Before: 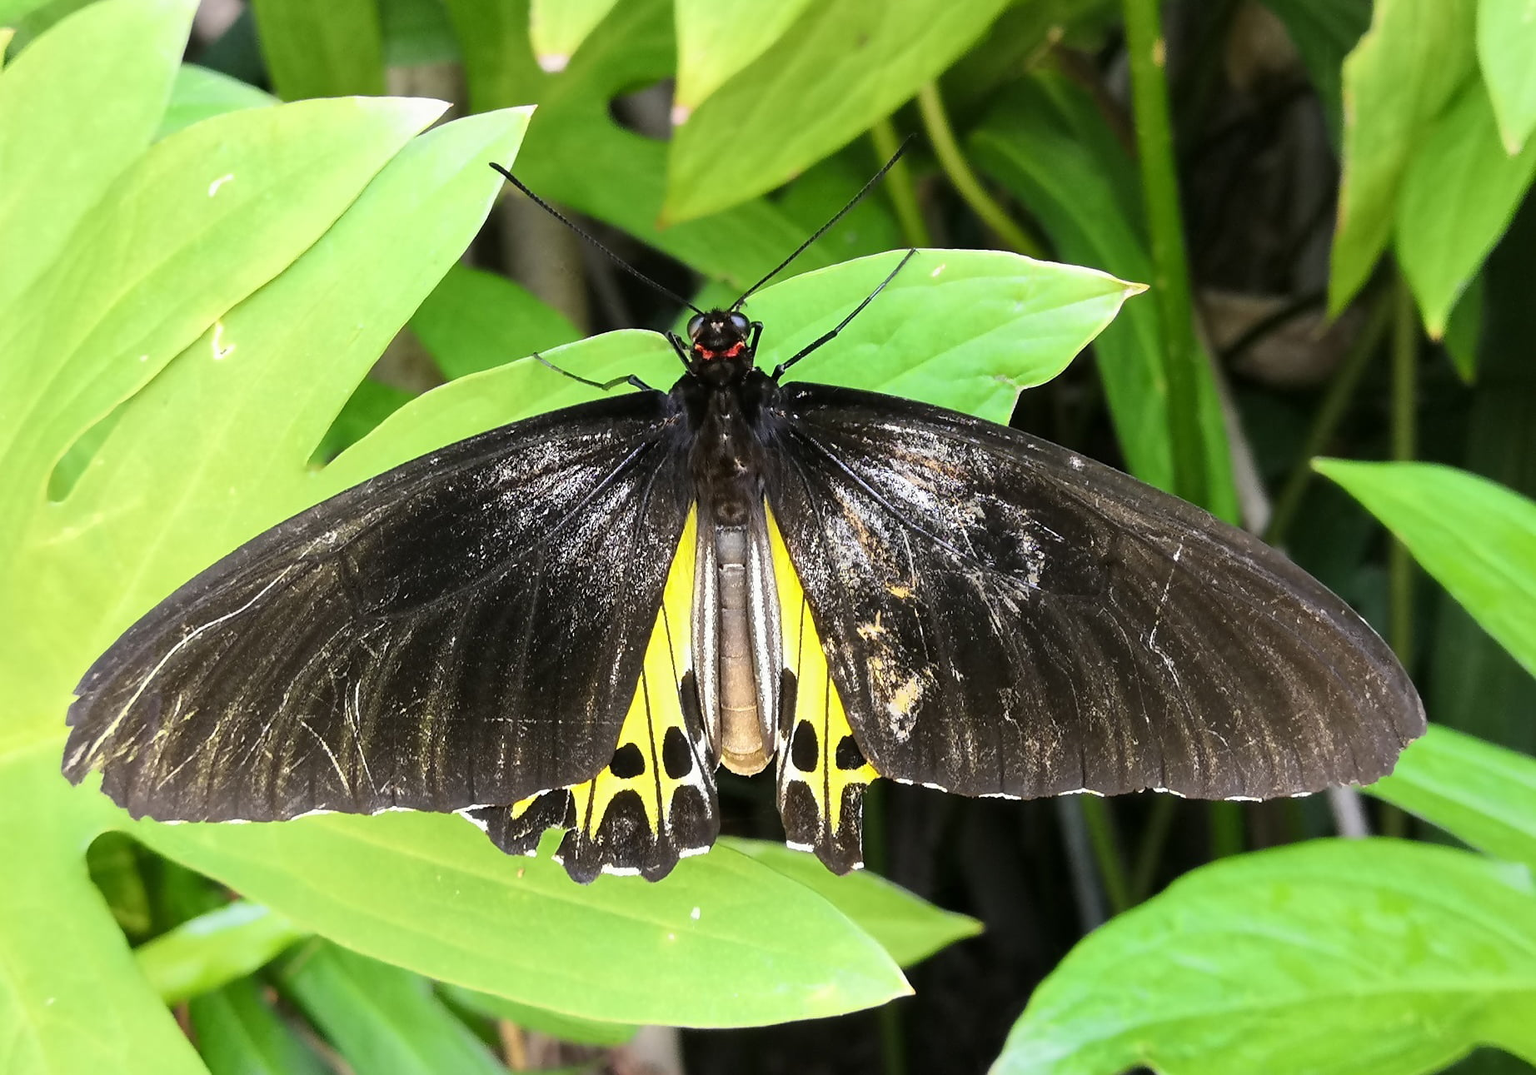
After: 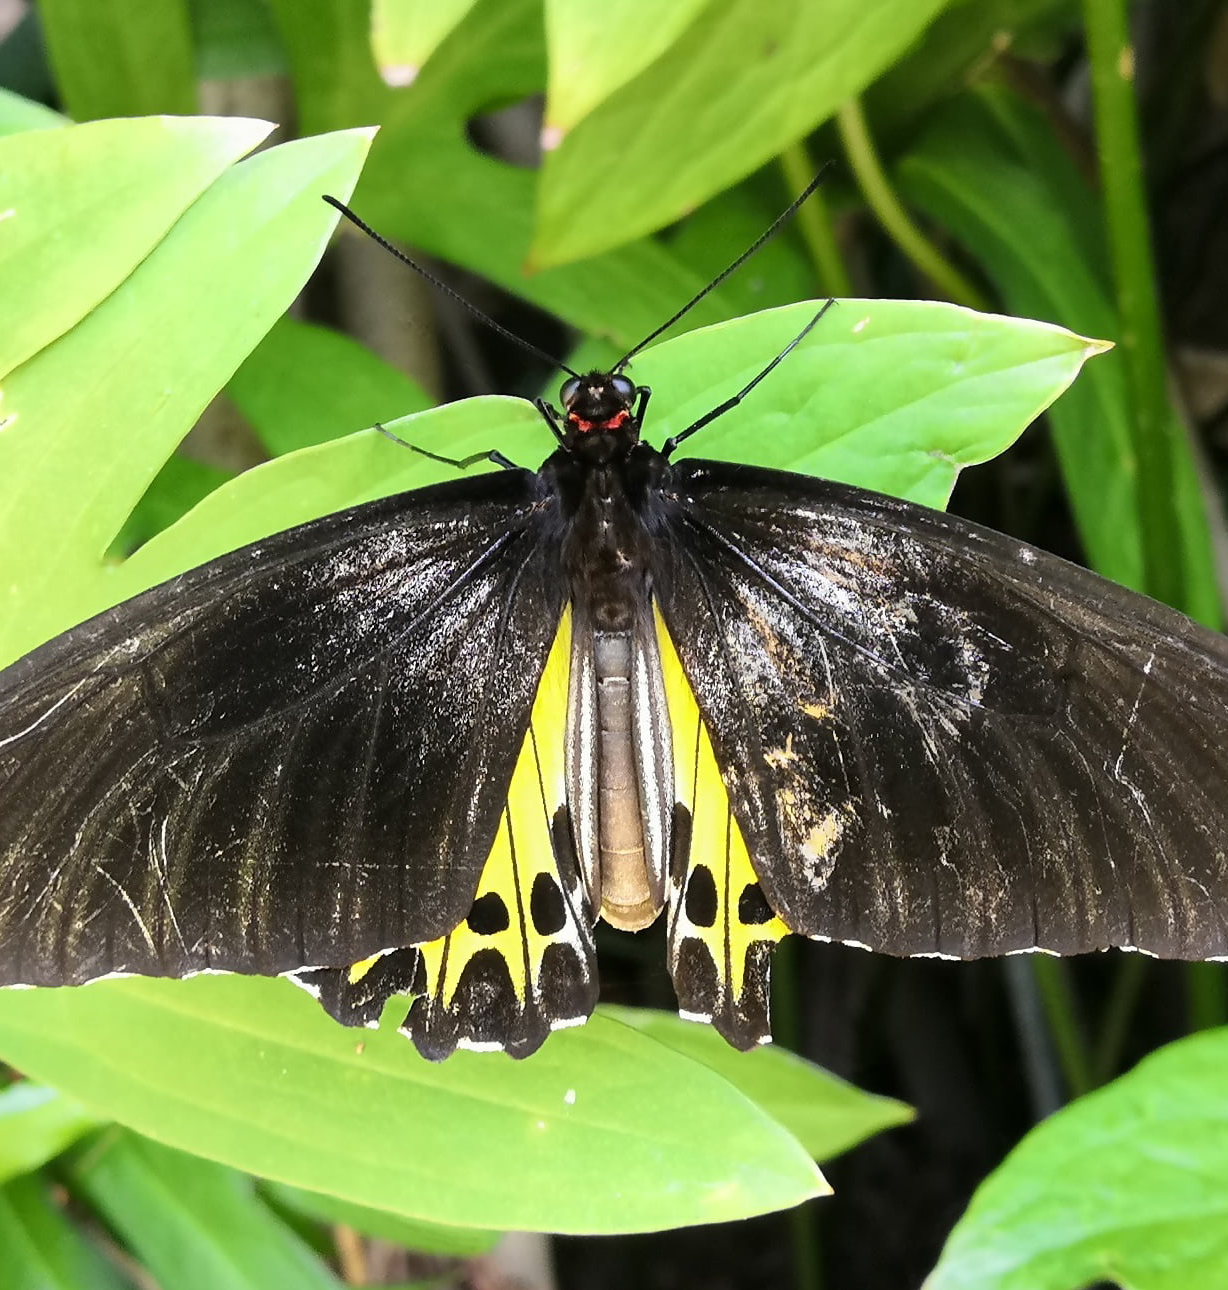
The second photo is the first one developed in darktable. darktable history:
crop and rotate: left 14.39%, right 18.966%
